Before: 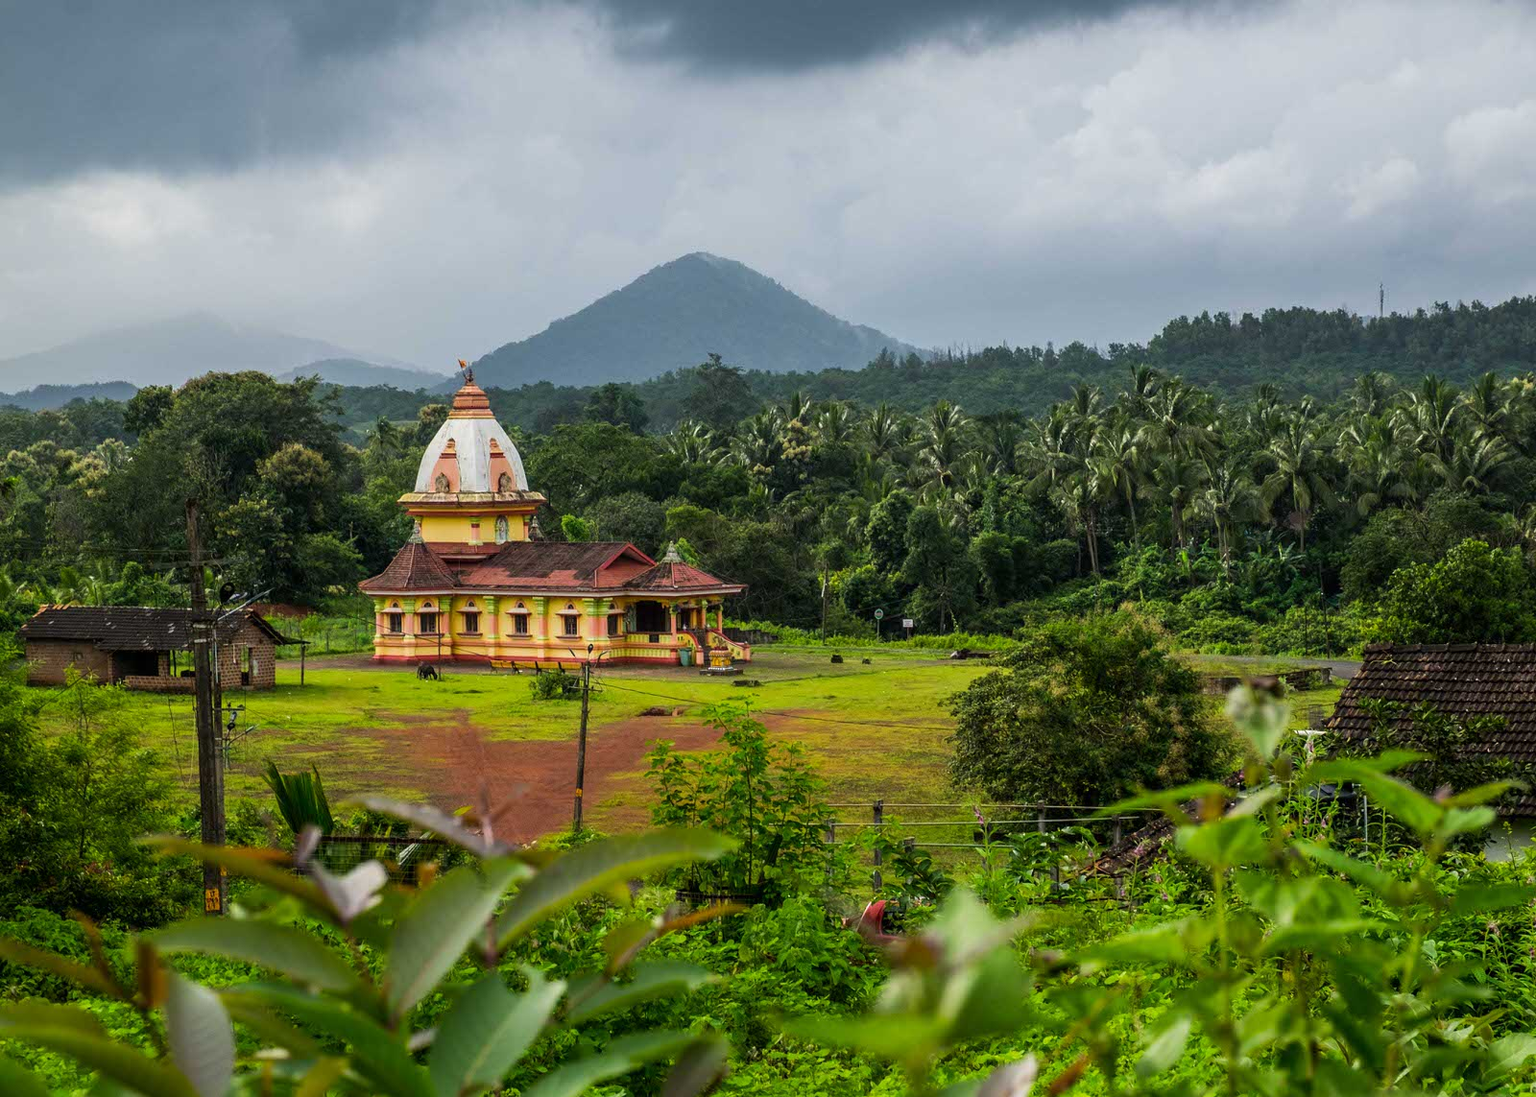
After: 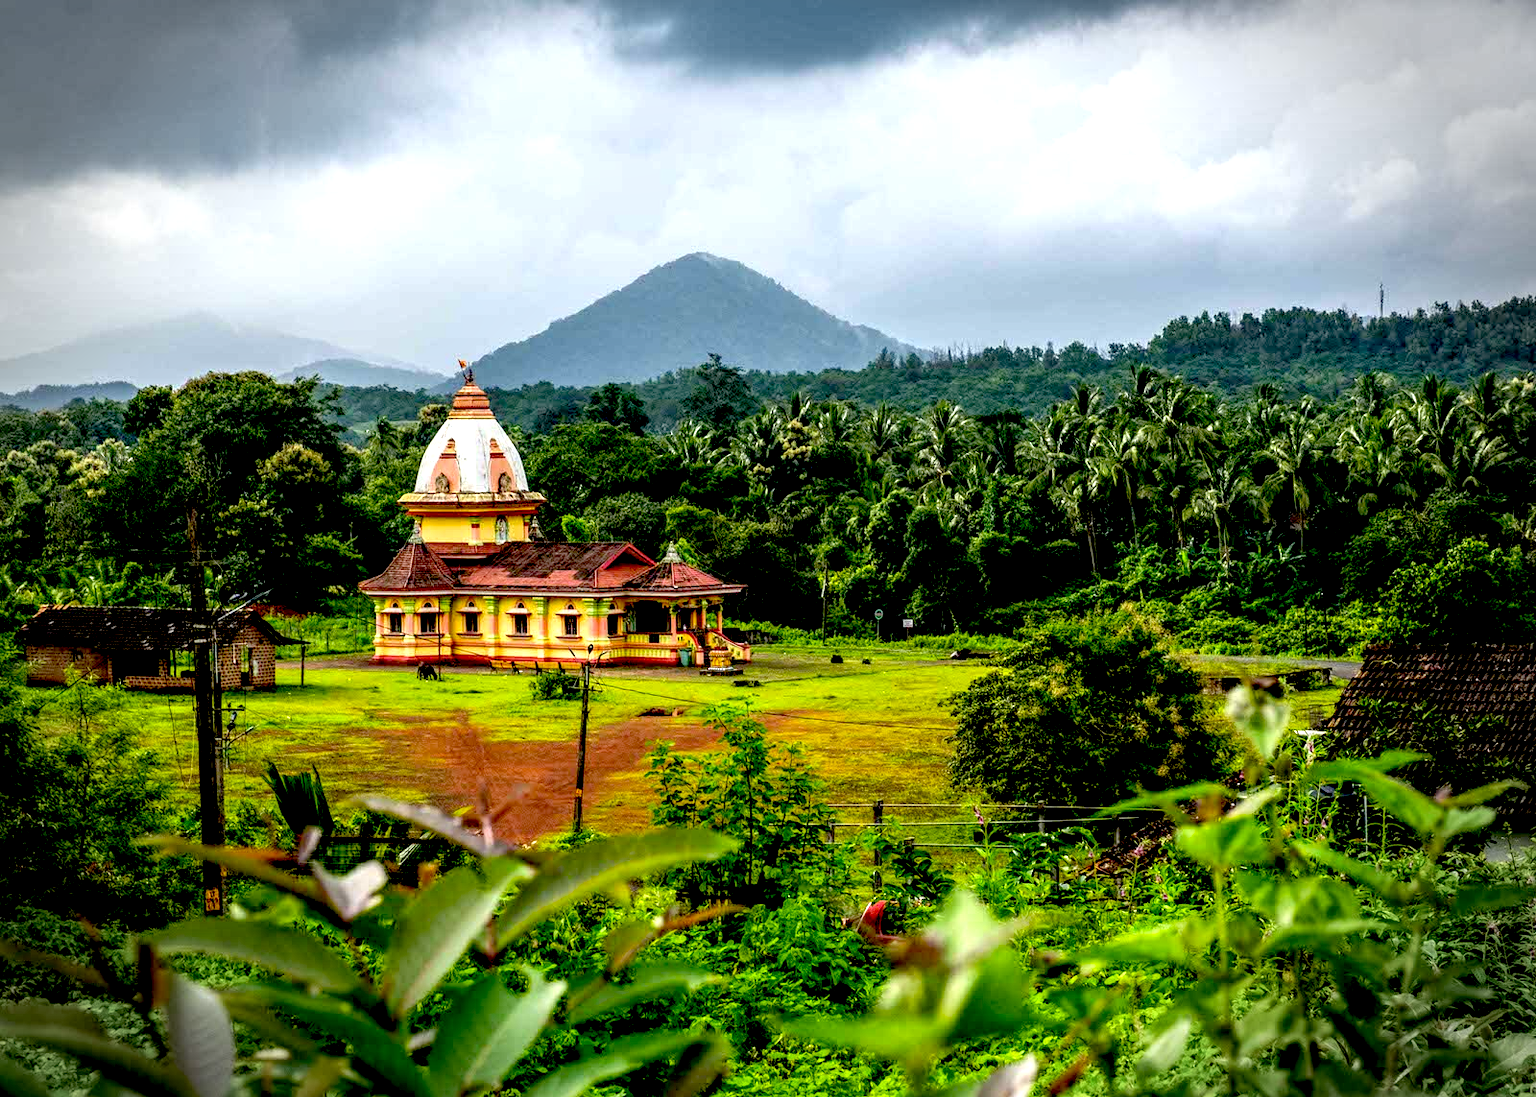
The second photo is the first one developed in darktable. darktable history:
exposure: black level correction 0.034, exposure 0.905 EV, compensate exposure bias true, compensate highlight preservation false
local contrast: on, module defaults
vignetting: fall-off start 90.5%, fall-off radius 38.14%, width/height ratio 1.215, shape 1.29
